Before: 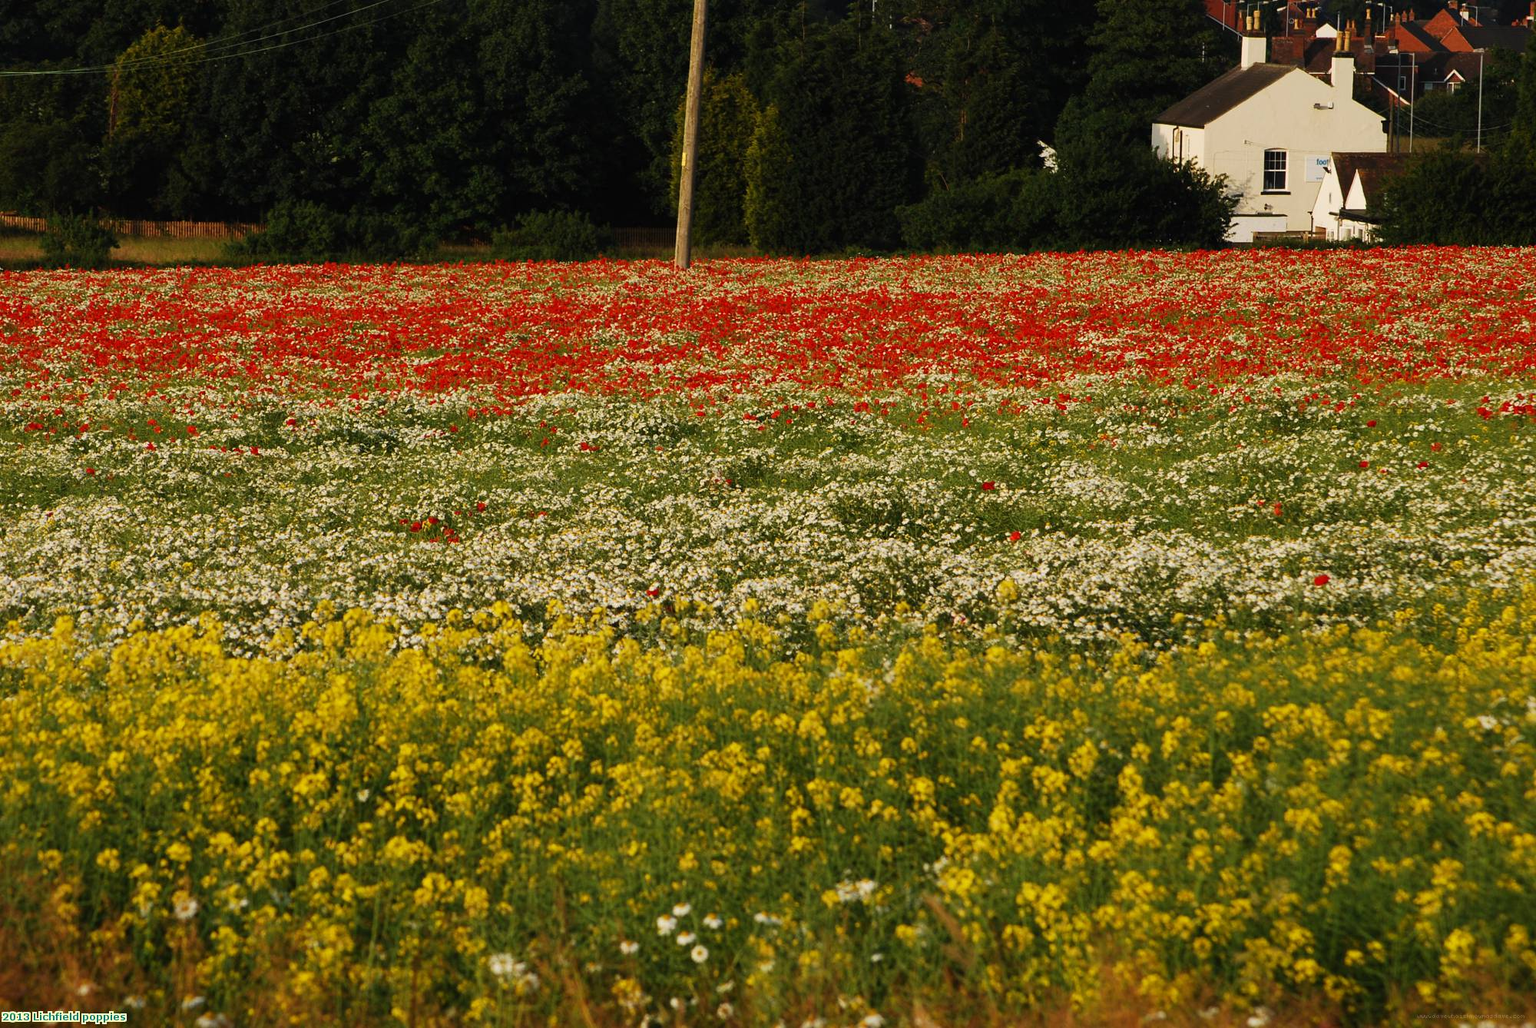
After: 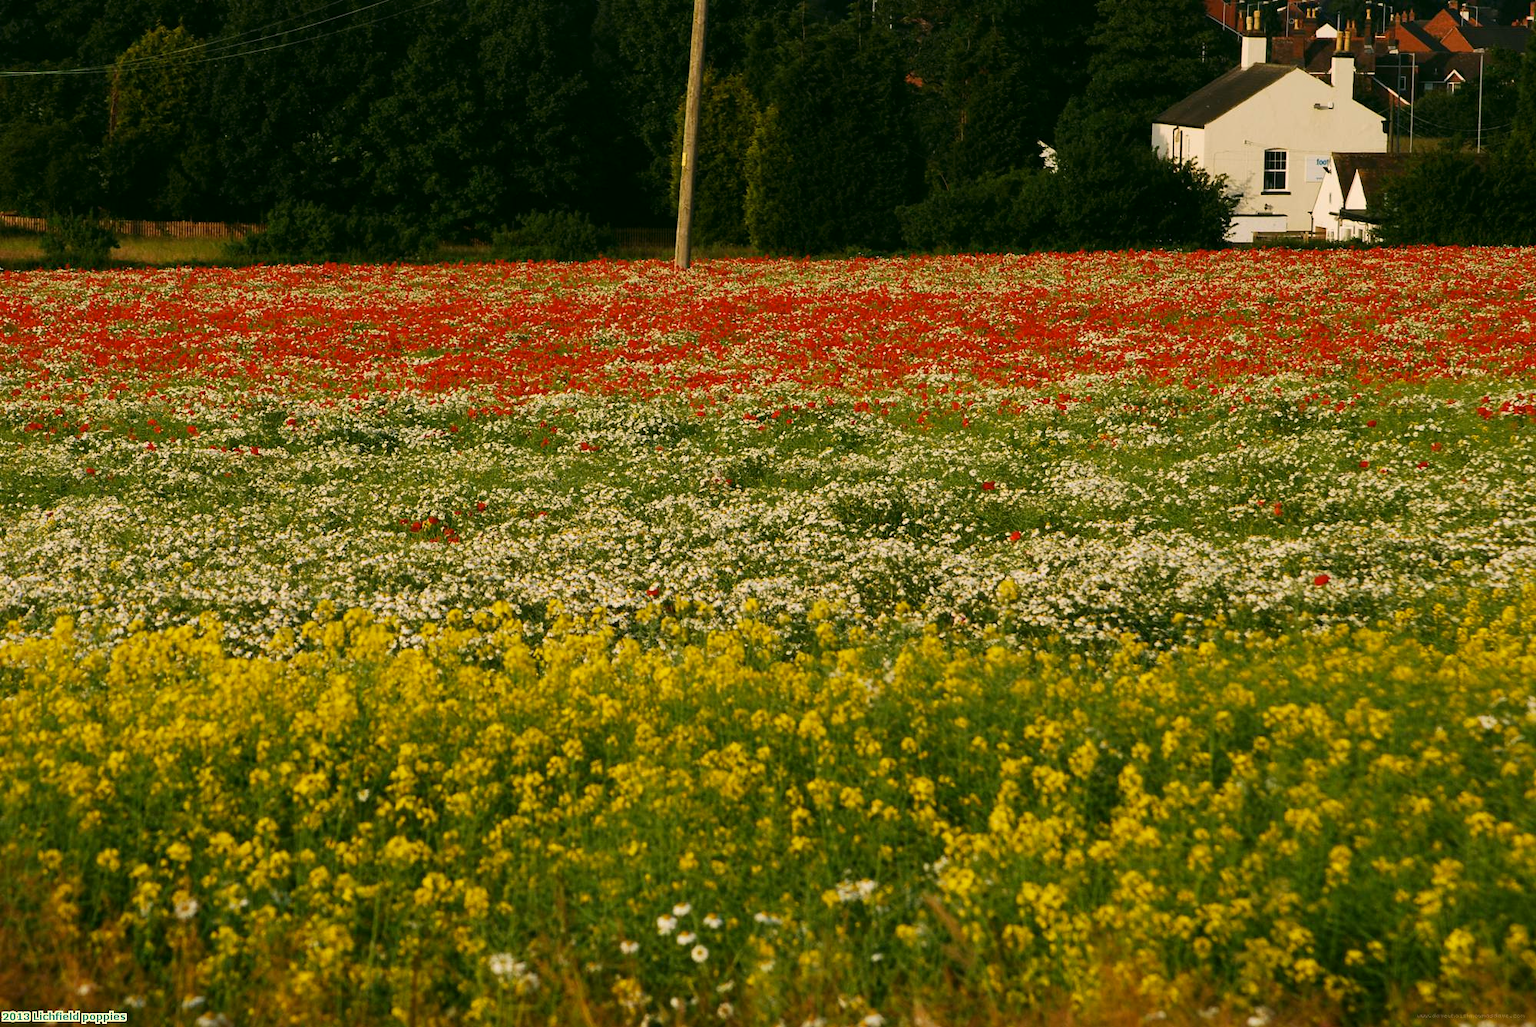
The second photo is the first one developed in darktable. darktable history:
color correction: highlights a* 3.98, highlights b* 4.97, shadows a* -7.28, shadows b* 5.03
